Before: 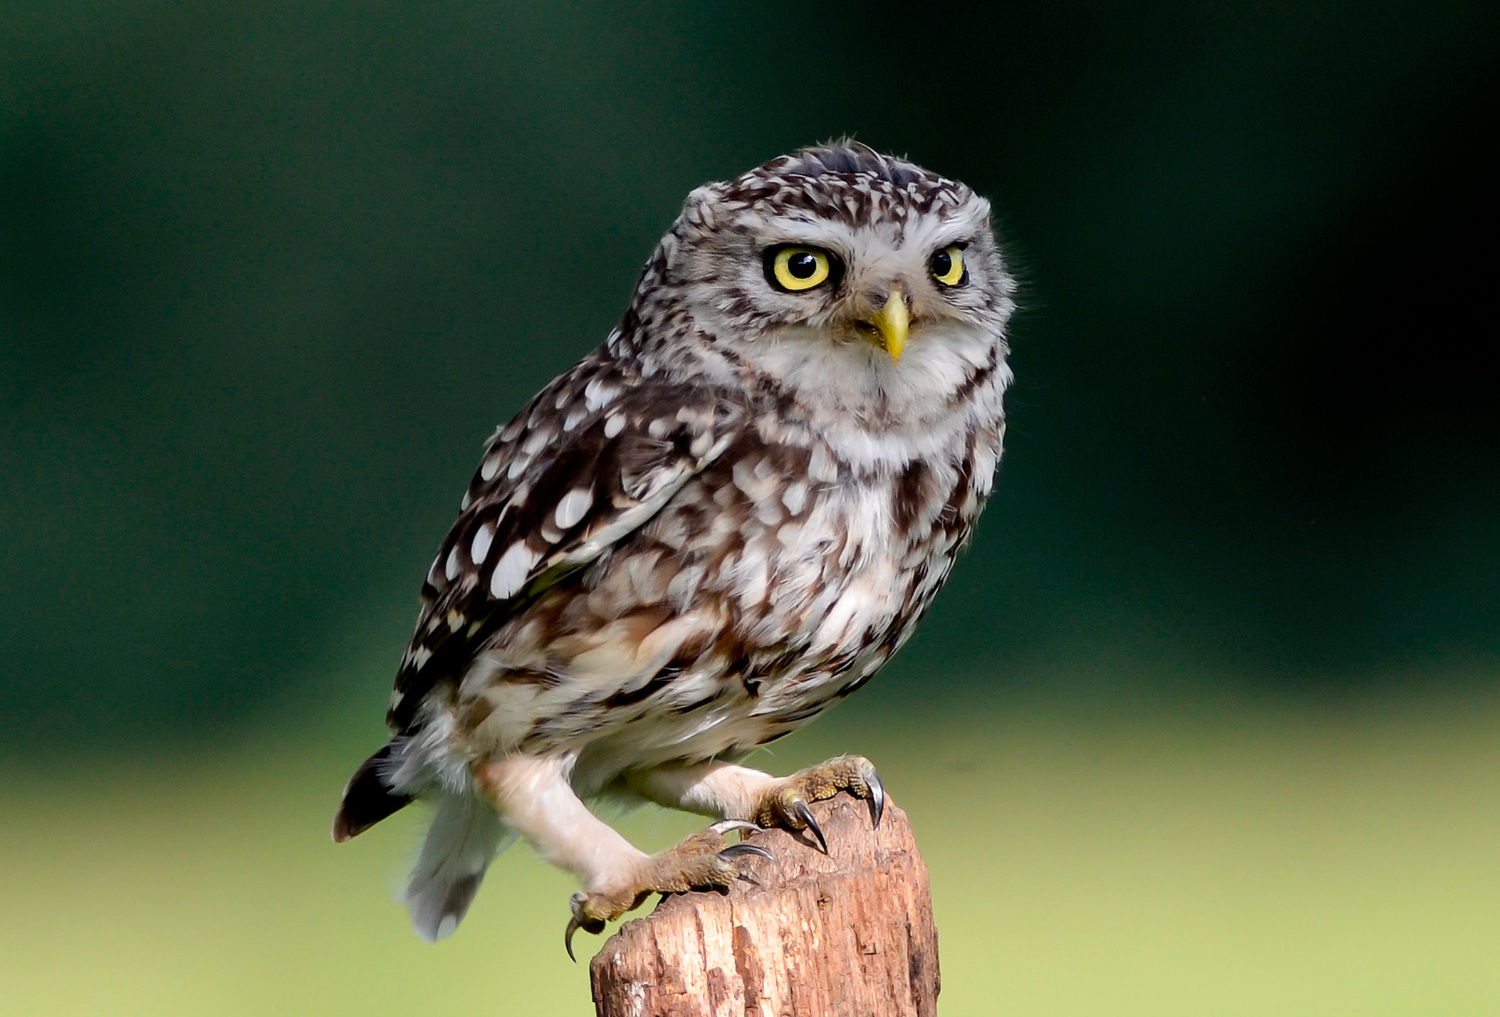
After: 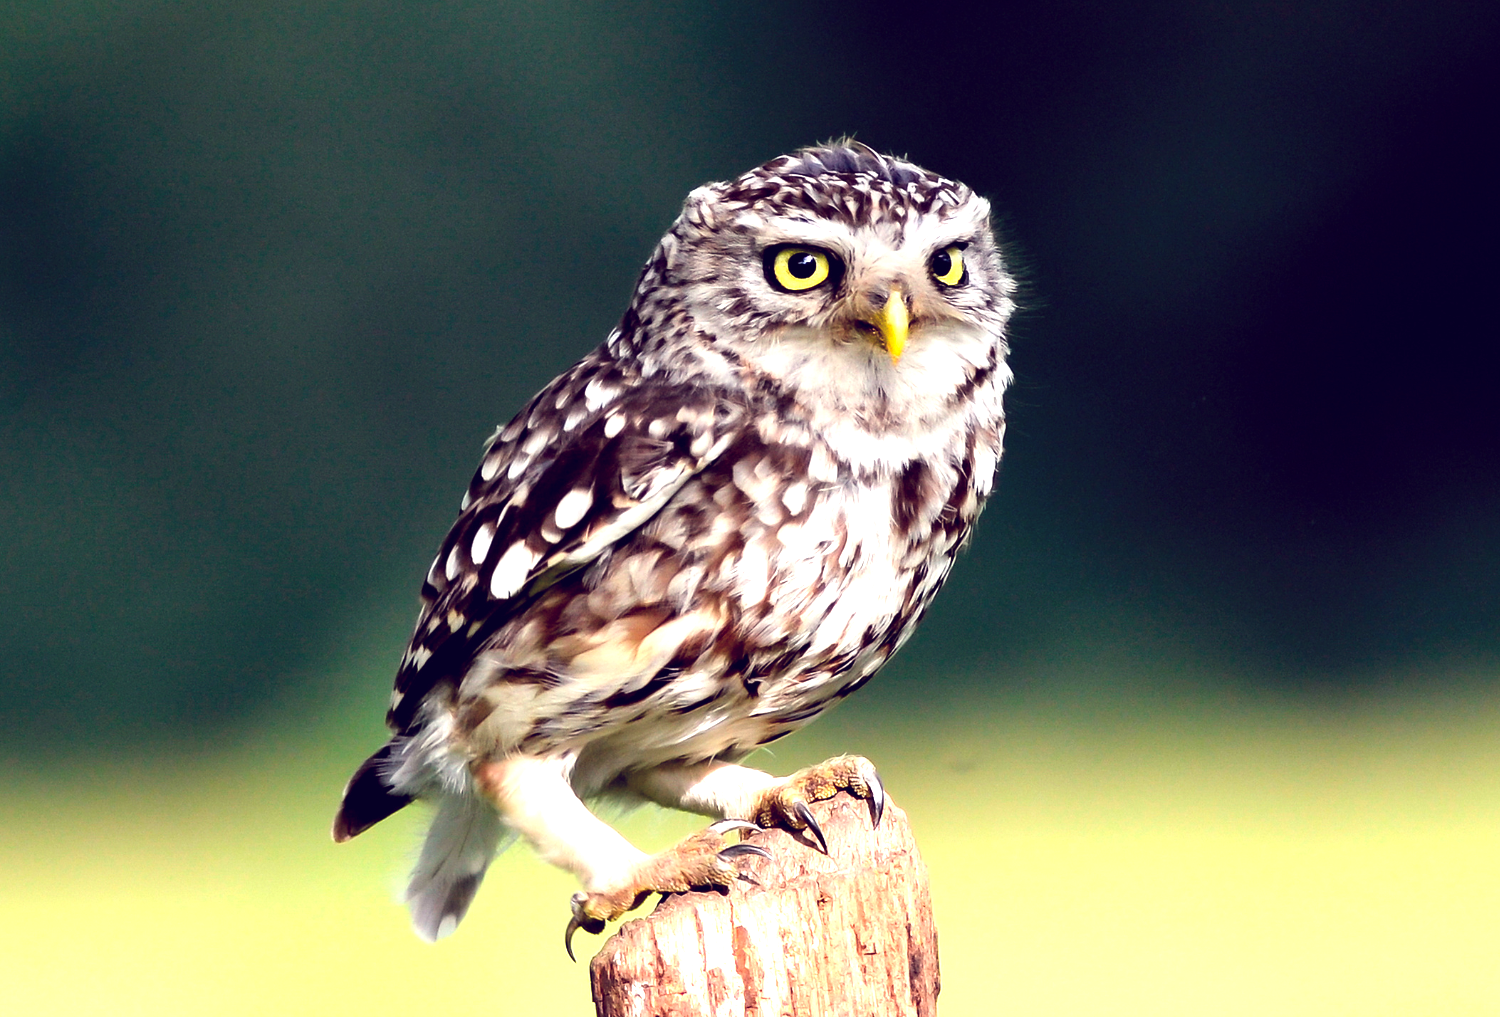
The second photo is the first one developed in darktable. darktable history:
color balance: lift [1.001, 0.997, 0.99, 1.01], gamma [1.007, 1, 0.975, 1.025], gain [1, 1.065, 1.052, 0.935], contrast 13.25%
exposure: black level correction 0.001, exposure 0.955 EV, compensate exposure bias true, compensate highlight preservation false
